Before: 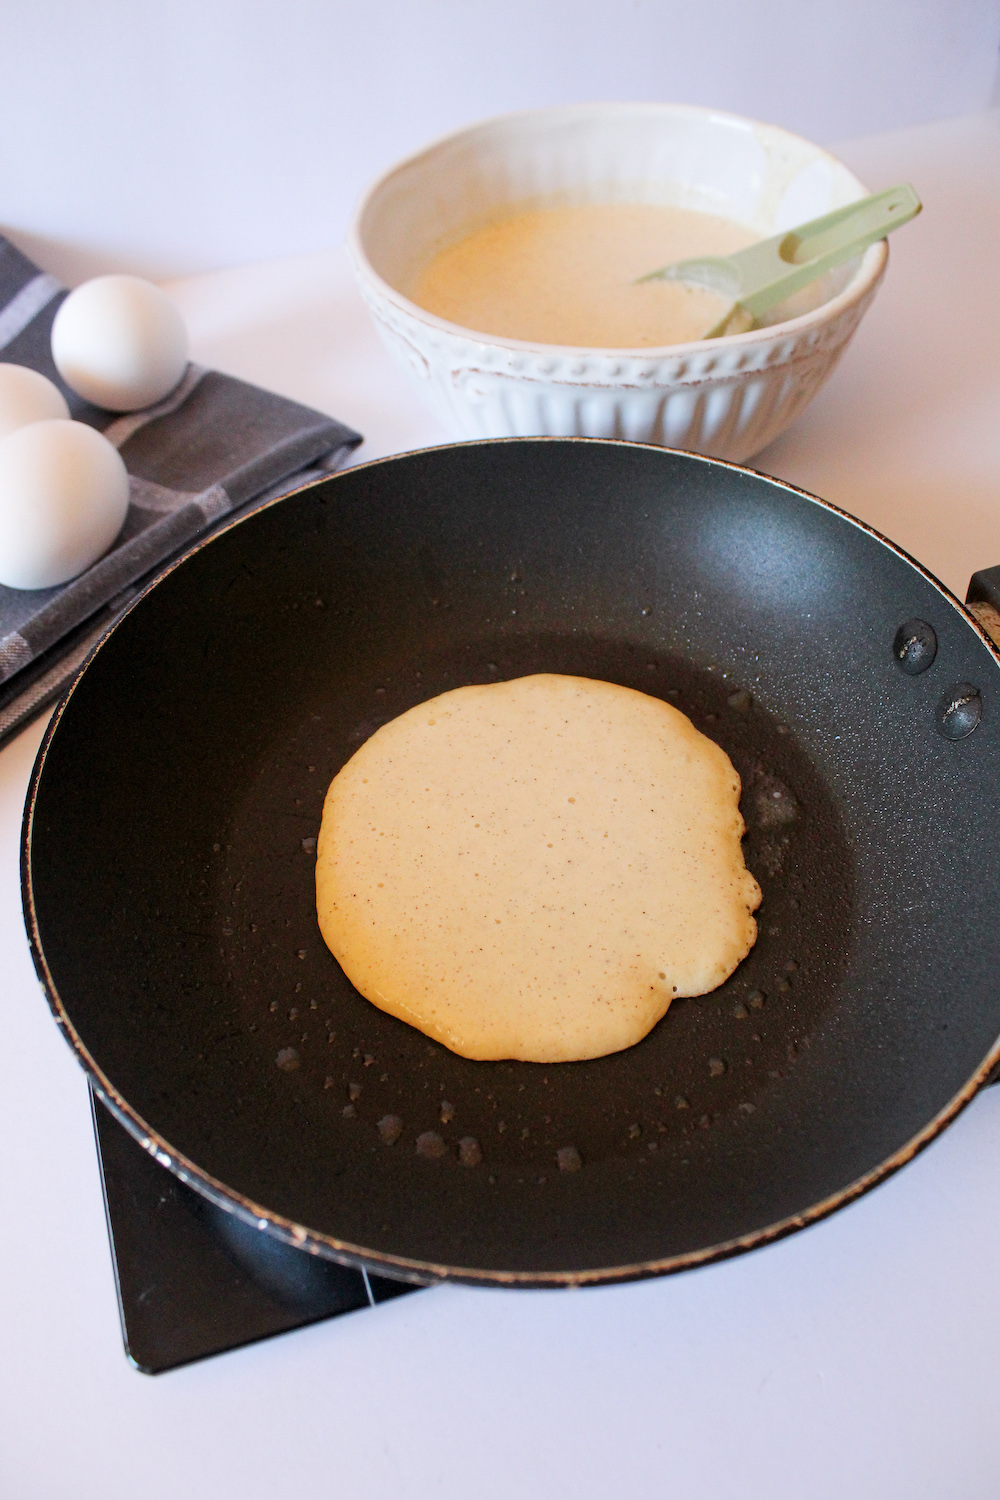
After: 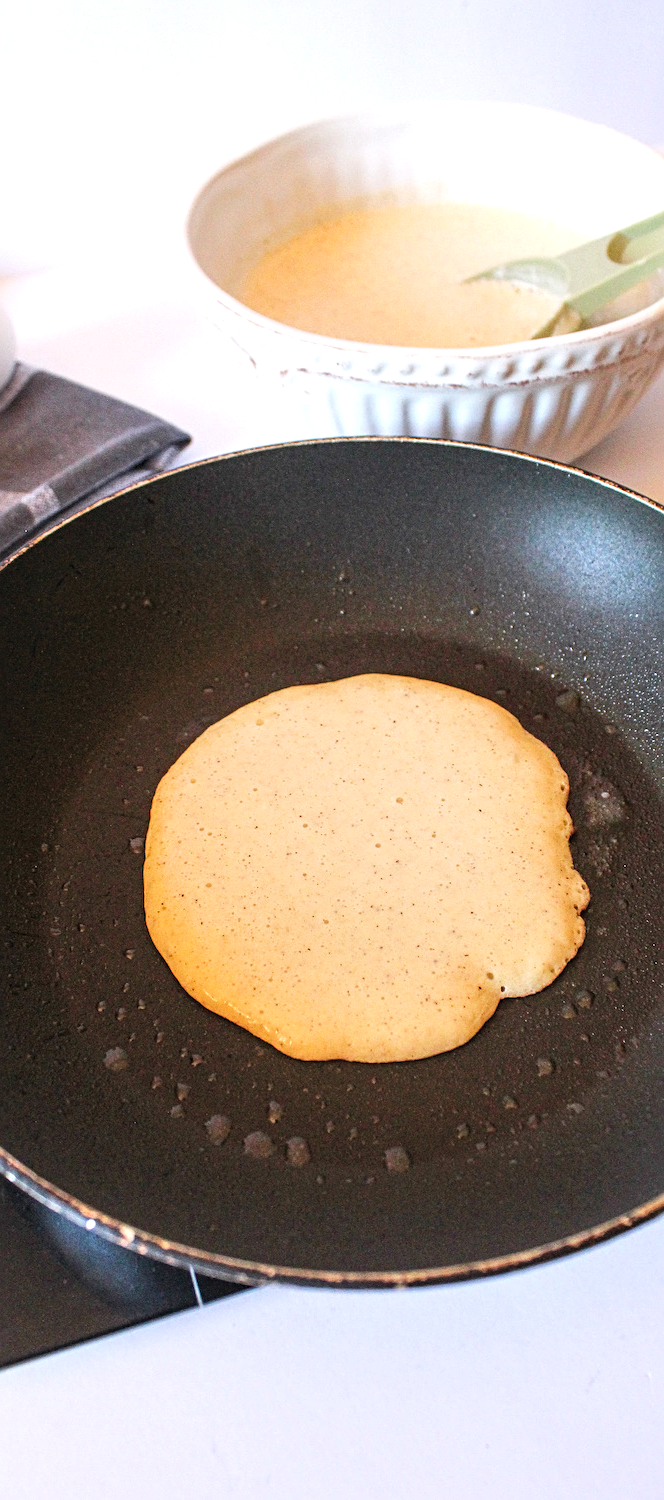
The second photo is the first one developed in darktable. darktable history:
exposure: black level correction -0.002, exposure 0.542 EV, compensate exposure bias true, compensate highlight preservation false
local contrast: on, module defaults
sharpen: radius 2.165, amount 0.387, threshold 0.091
crop: left 17.223%, right 16.282%
